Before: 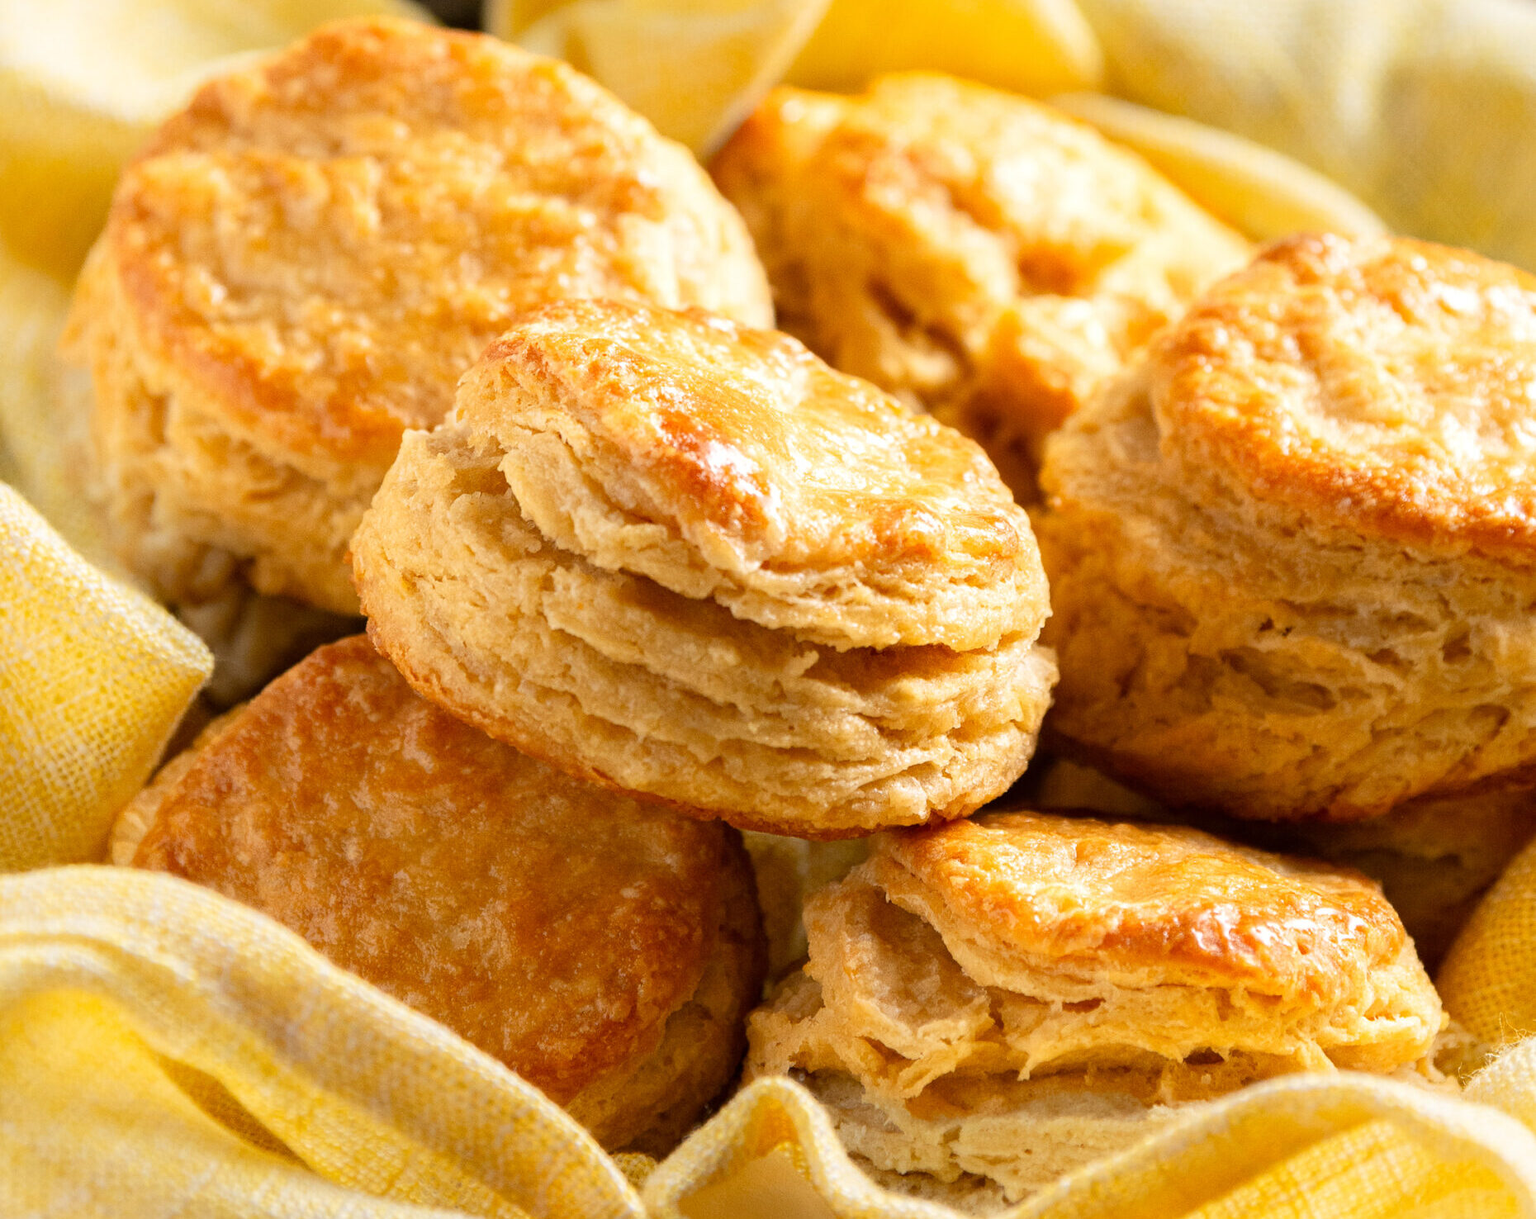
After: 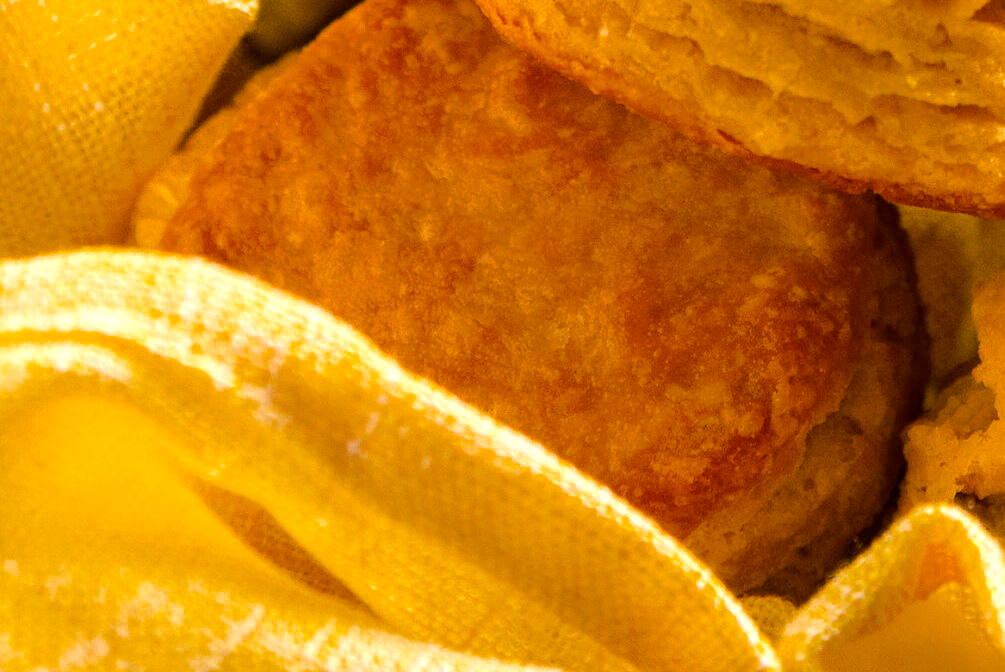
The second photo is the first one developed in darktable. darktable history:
crop and rotate: top 54.268%, right 45.933%, bottom 0.203%
color balance rgb: power › hue 325.3°, highlights gain › chroma 1.61%, highlights gain › hue 56.36°, perceptual saturation grading › global saturation 30.171%, perceptual brilliance grading › mid-tones 10.408%, perceptual brilliance grading › shadows 15.192%, global vibrance 15.866%, saturation formula JzAzBz (2021)
exposure: black level correction 0, exposure 0.499 EV, compensate highlight preservation false
